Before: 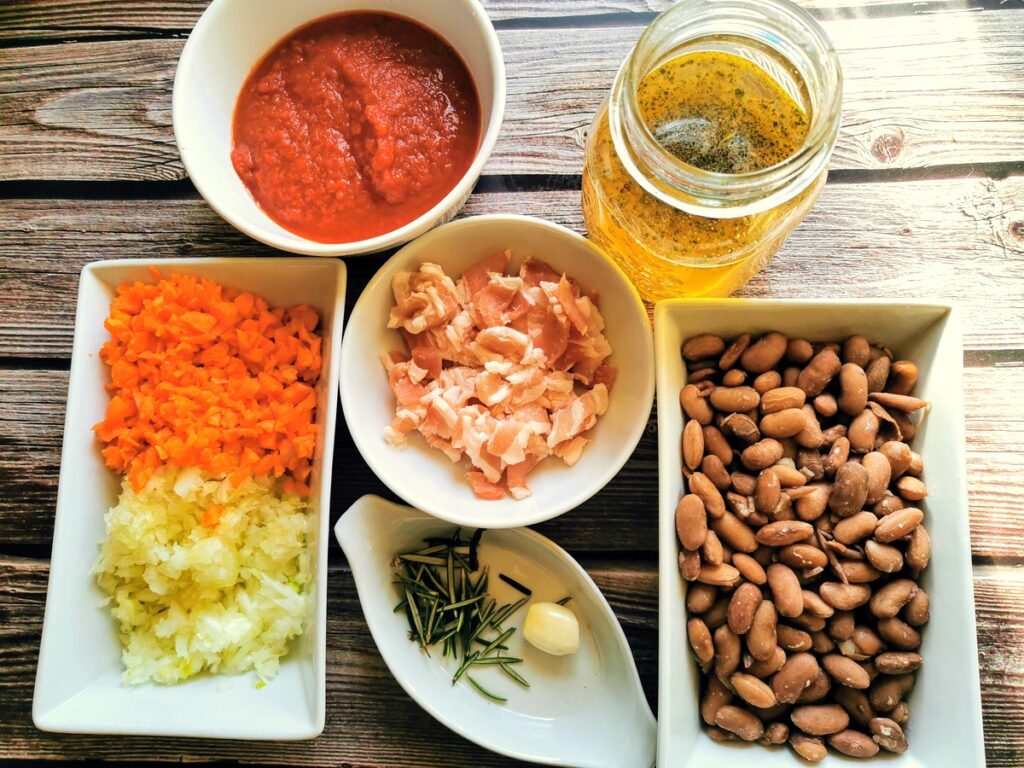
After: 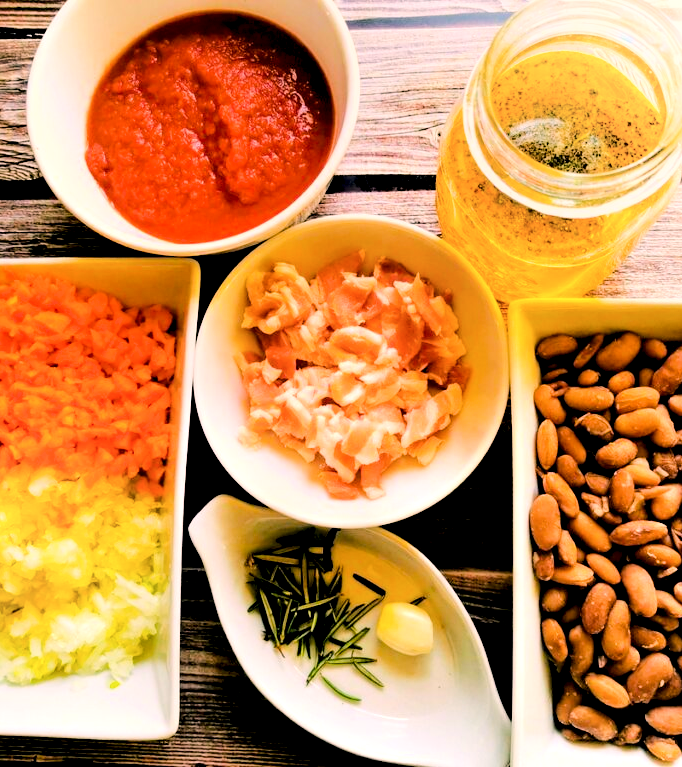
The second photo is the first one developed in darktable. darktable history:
crop and rotate: left 14.354%, right 18.95%
filmic rgb: black relative exposure -5.12 EV, white relative exposure 3.95 EV, threshold 2.95 EV, hardness 2.89, contrast 1.188, enable highlight reconstruction true
exposure: black level correction 0.001, compensate highlight preservation false
color correction: highlights a* 12.71, highlights b* 5.51
local contrast: highlights 176%, shadows 151%, detail 140%, midtone range 0.261
shadows and highlights: highlights 70.06, soften with gaussian
color balance rgb: perceptual saturation grading › global saturation 0.585%, perceptual brilliance grading › mid-tones 10.537%, perceptual brilliance grading › shadows 14.225%, global vibrance 50.566%
